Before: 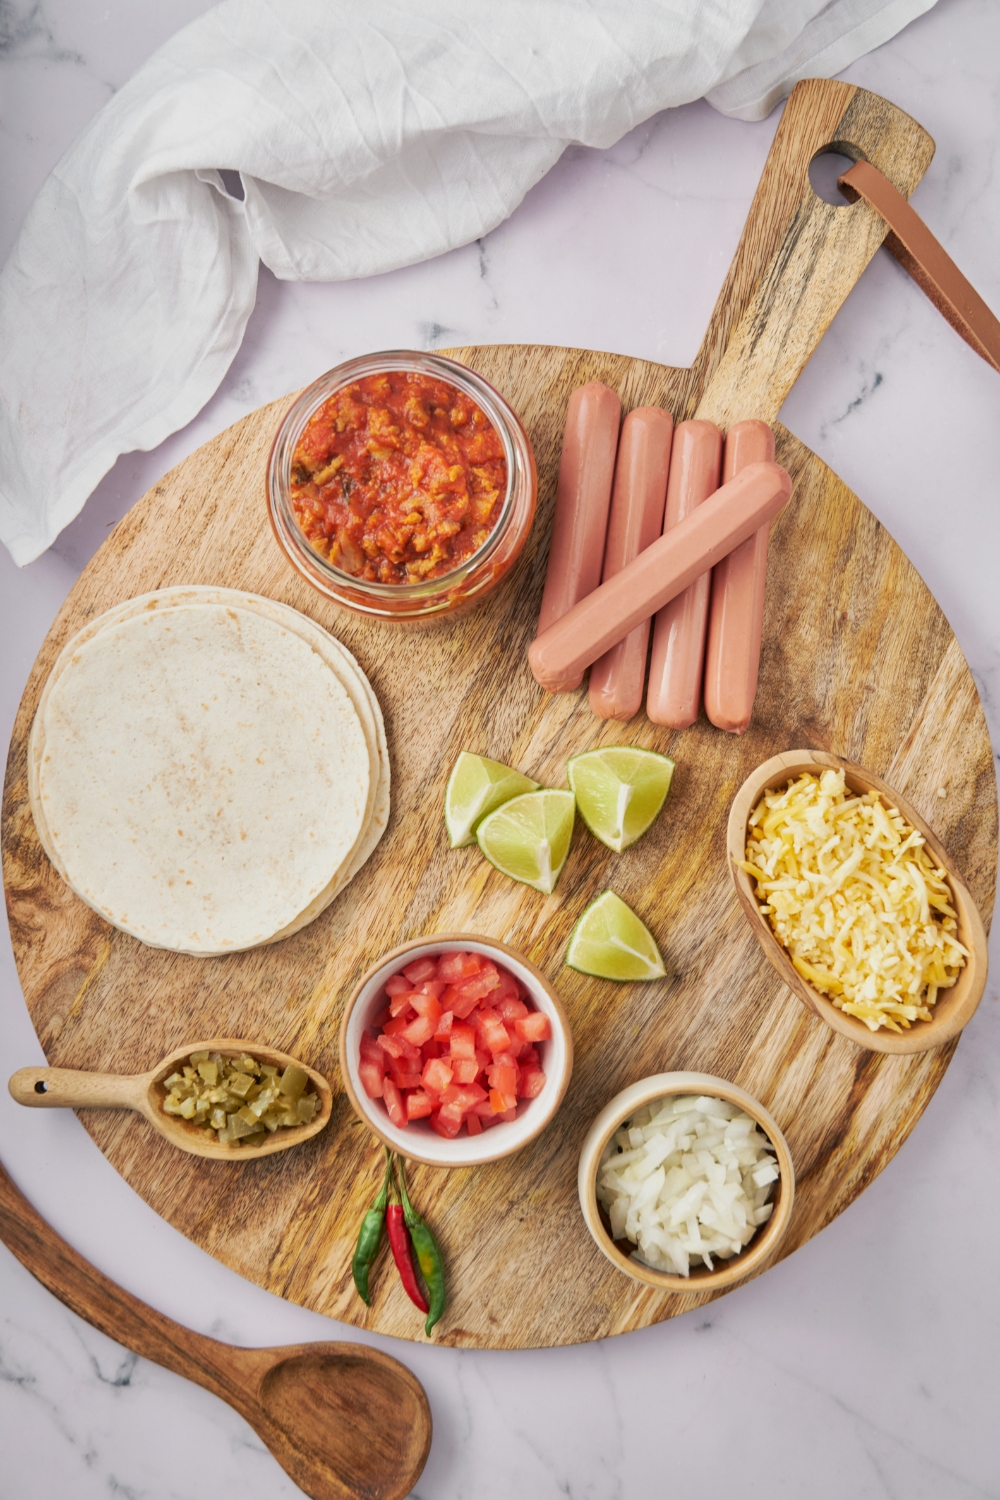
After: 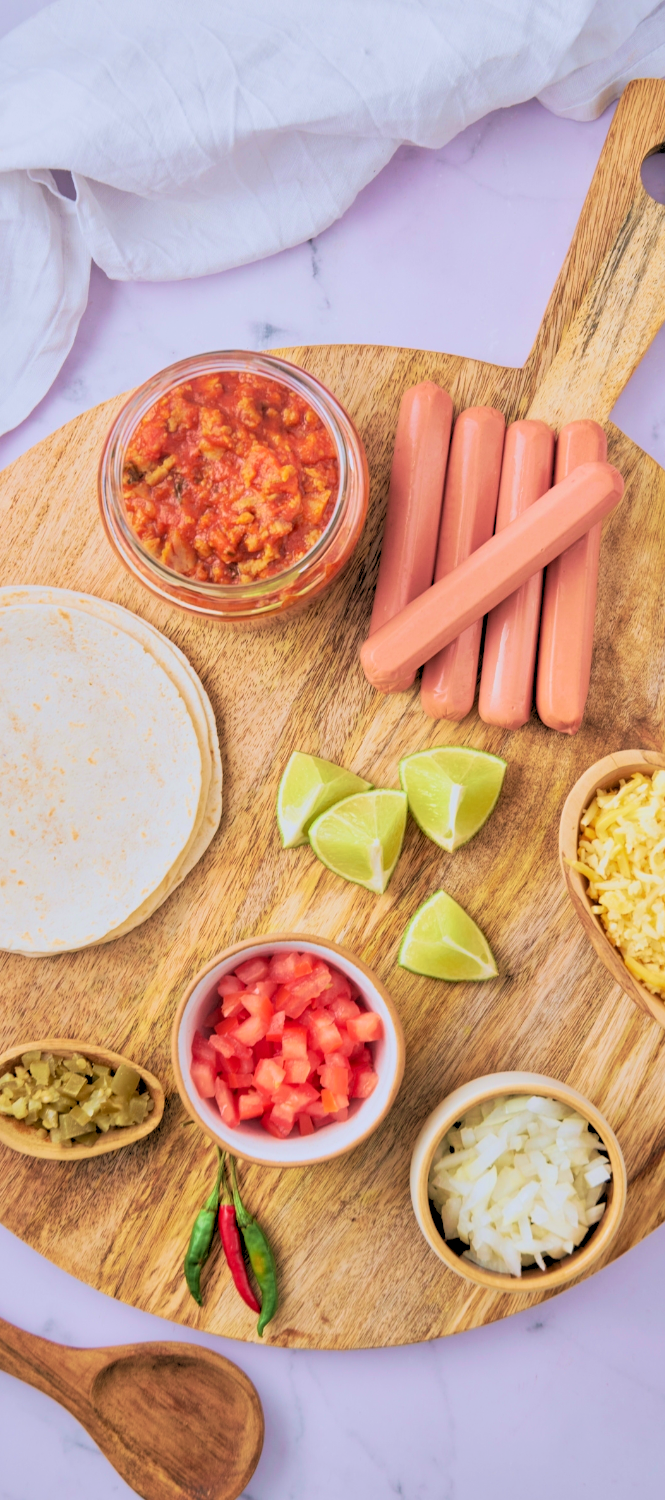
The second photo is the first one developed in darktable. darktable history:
color calibration: illuminant as shot in camera, x 0.358, y 0.373, temperature 4628.91 K
velvia: strength 56%
contrast brightness saturation: contrast 0.1, brightness 0.03, saturation 0.09
crop: left 16.899%, right 16.556%
rgb levels: preserve colors sum RGB, levels [[0.038, 0.433, 0.934], [0, 0.5, 1], [0, 0.5, 1]]
